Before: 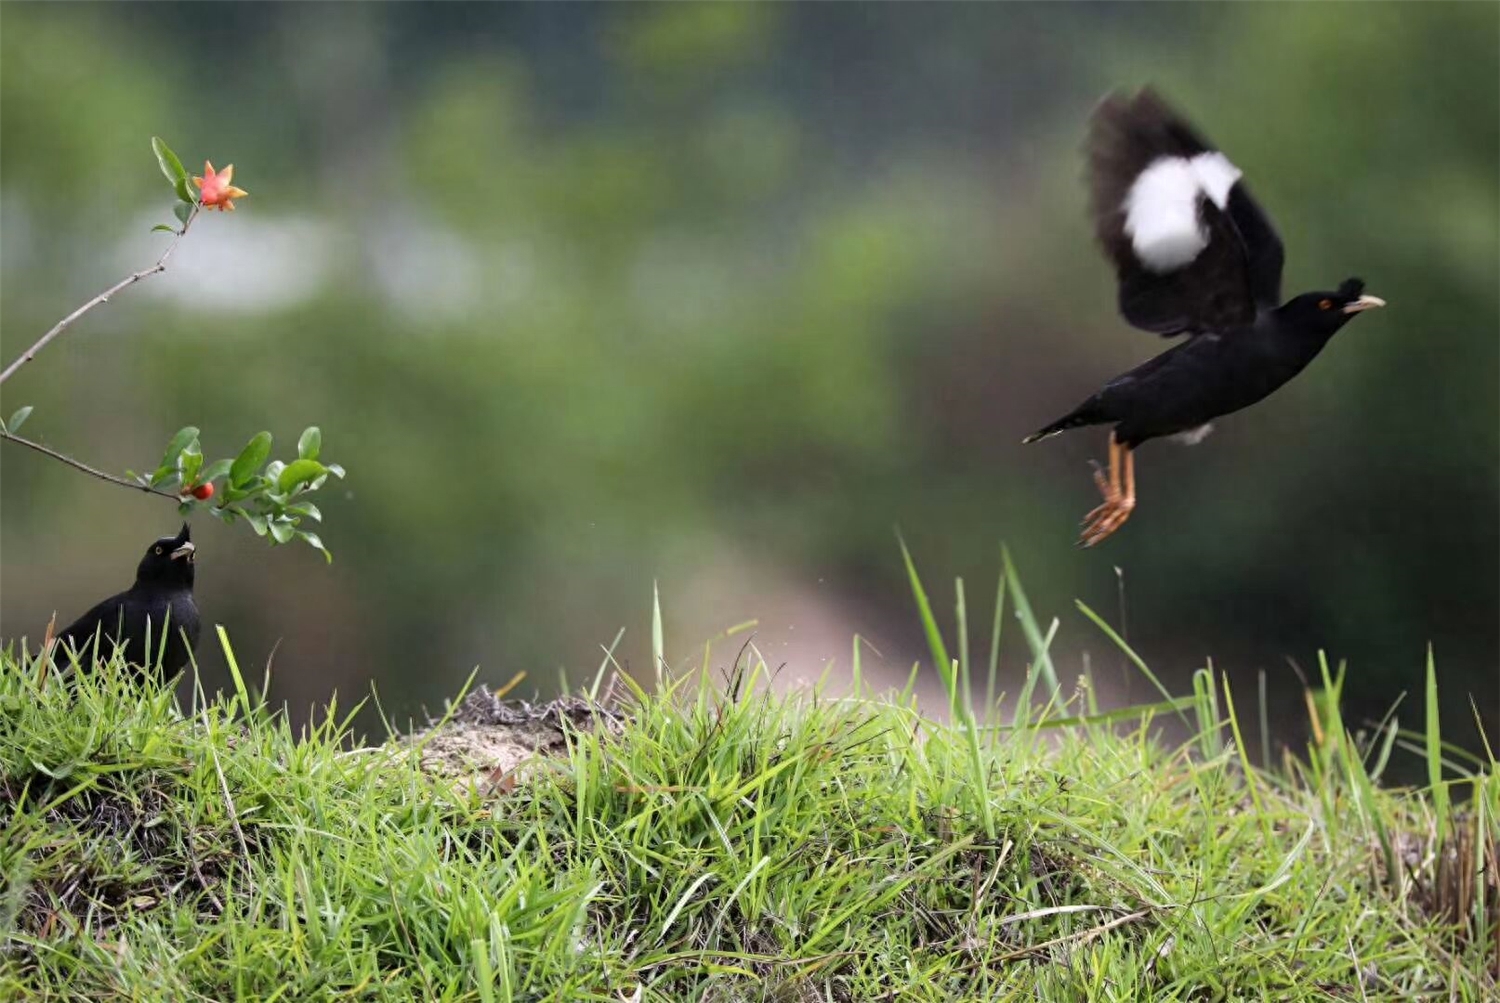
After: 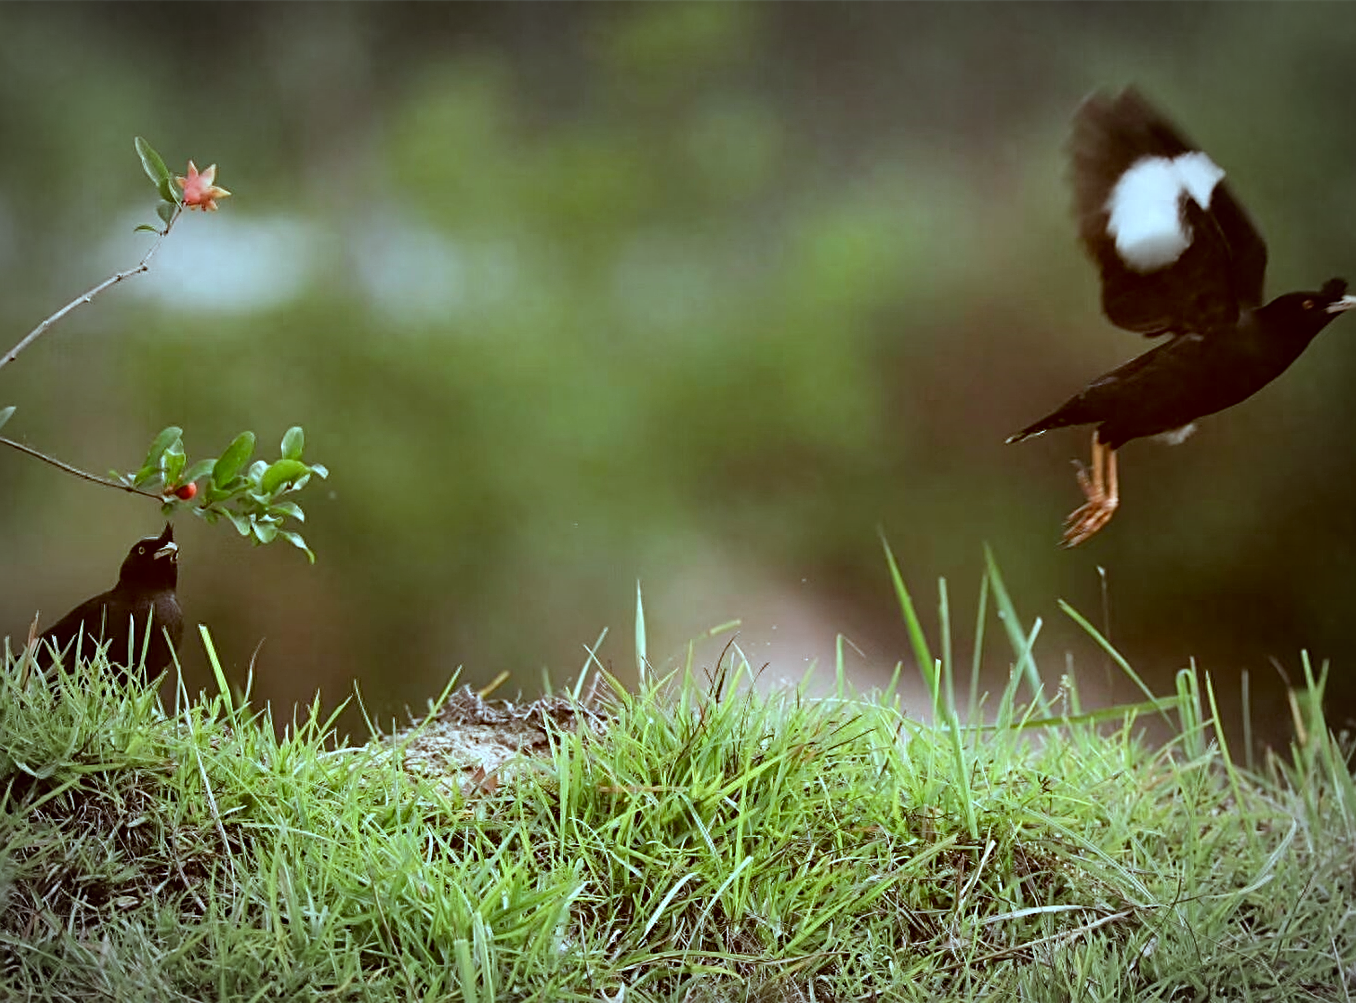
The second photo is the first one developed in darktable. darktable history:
vignetting: automatic ratio true, unbound false
crop and rotate: left 1.152%, right 8.4%
color correction: highlights a* -14.65, highlights b* -16, shadows a* 10.75, shadows b* 28.77
sharpen: on, module defaults
tone equalizer: luminance estimator HSV value / RGB max
exposure: compensate exposure bias true, compensate highlight preservation false
